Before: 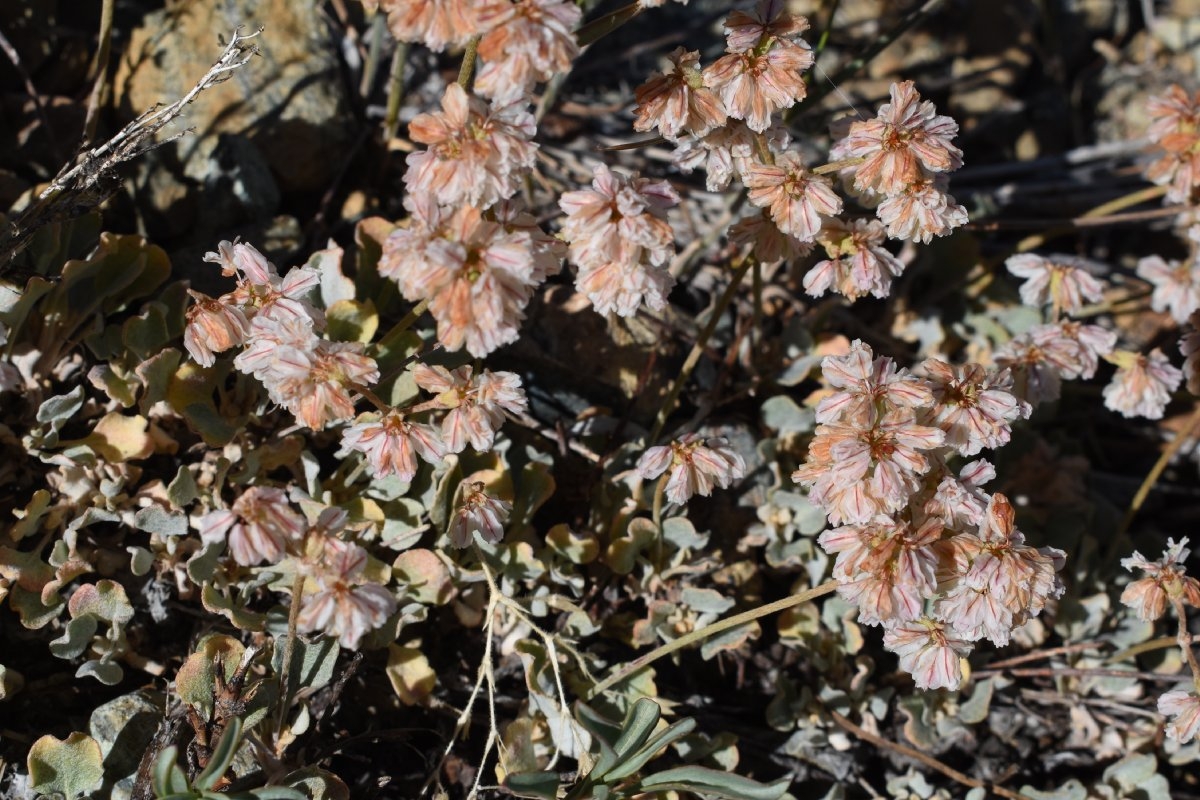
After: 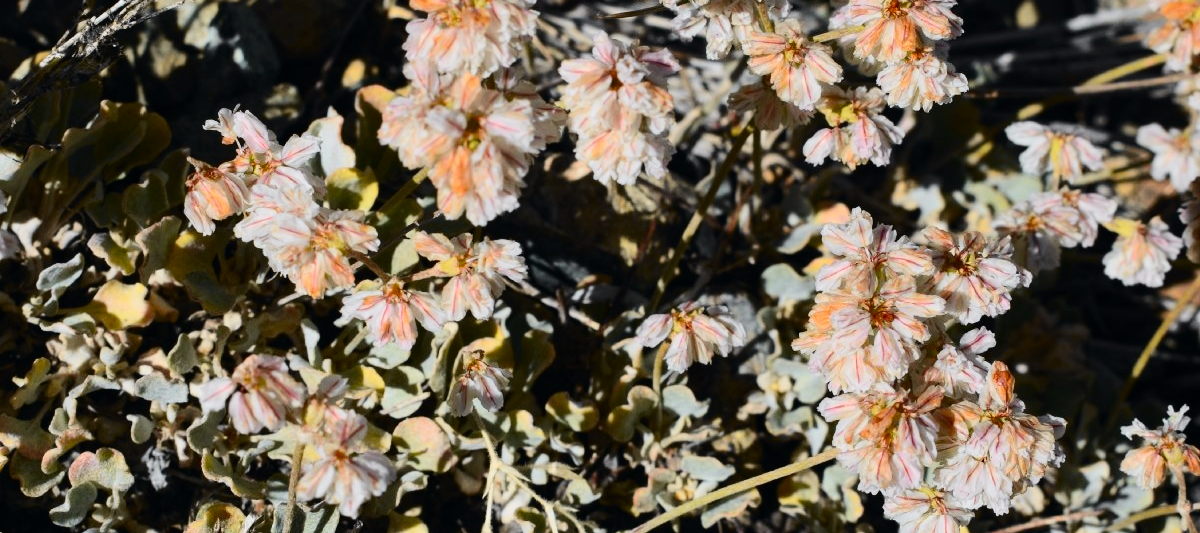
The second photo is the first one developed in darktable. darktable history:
tone curve: curves: ch0 [(0, 0) (0.11, 0.081) (0.256, 0.259) (0.398, 0.475) (0.498, 0.611) (0.65, 0.757) (0.835, 0.883) (1, 0.961)]; ch1 [(0, 0) (0.346, 0.307) (0.408, 0.369) (0.453, 0.457) (0.482, 0.479) (0.502, 0.498) (0.521, 0.51) (0.553, 0.554) (0.618, 0.65) (0.693, 0.727) (1, 1)]; ch2 [(0, 0) (0.366, 0.337) (0.434, 0.46) (0.485, 0.494) (0.5, 0.494) (0.511, 0.508) (0.537, 0.55) (0.579, 0.599) (0.621, 0.693) (1, 1)], color space Lab, independent channels, preserve colors none
base curve: preserve colors none
crop: top 16.565%, bottom 16.689%
